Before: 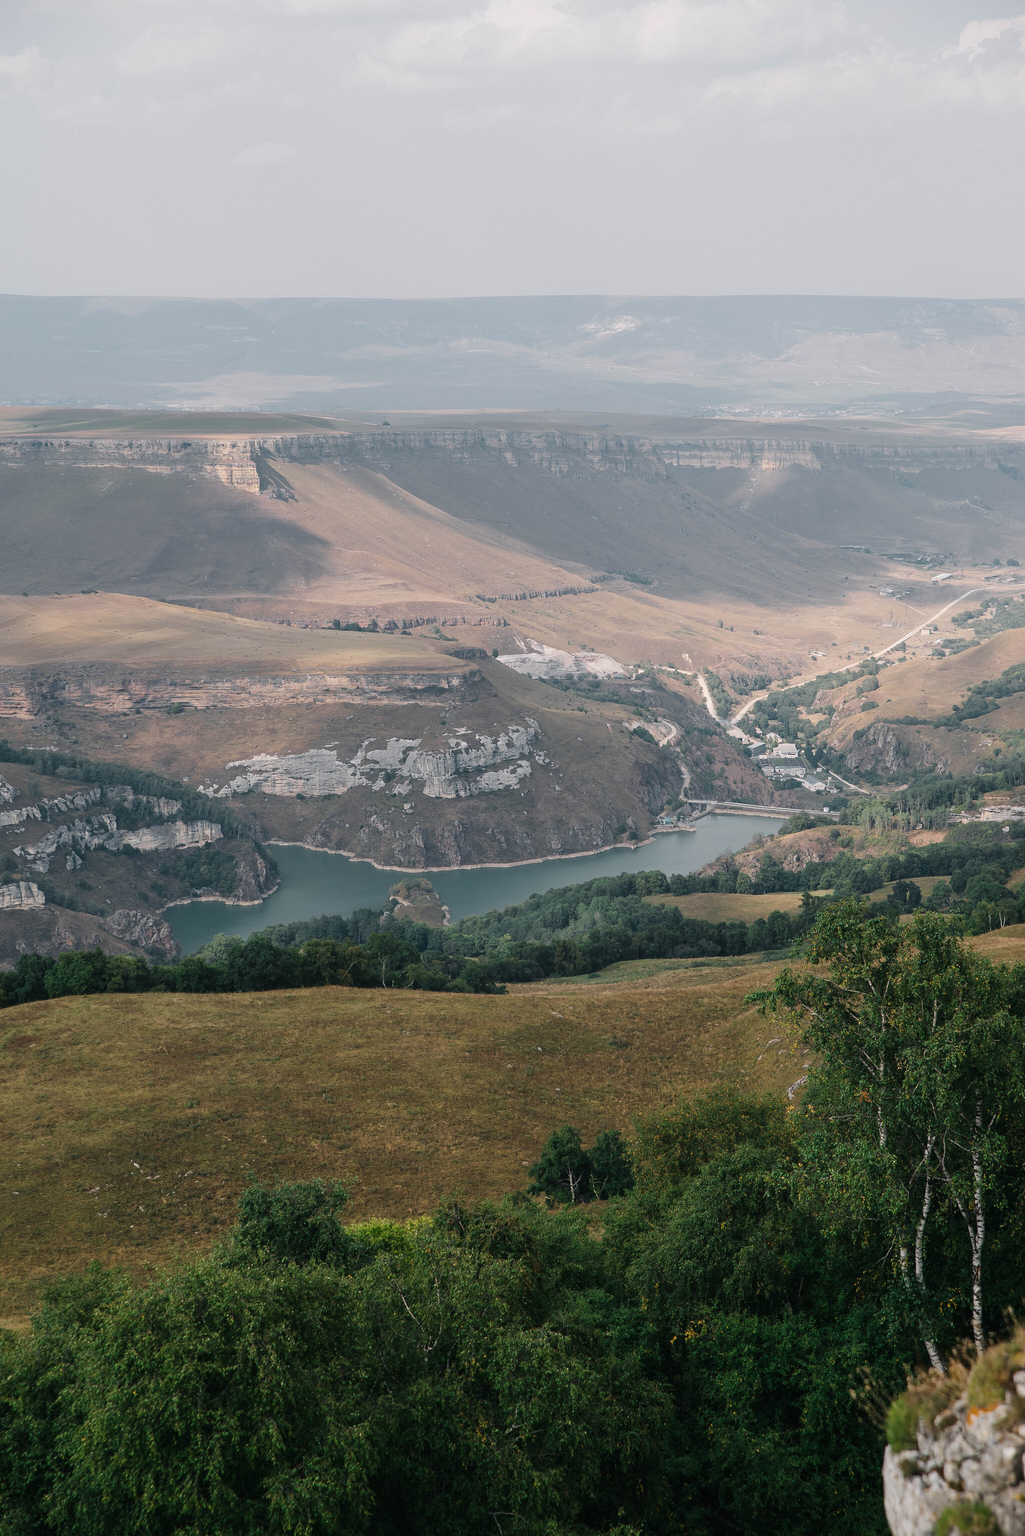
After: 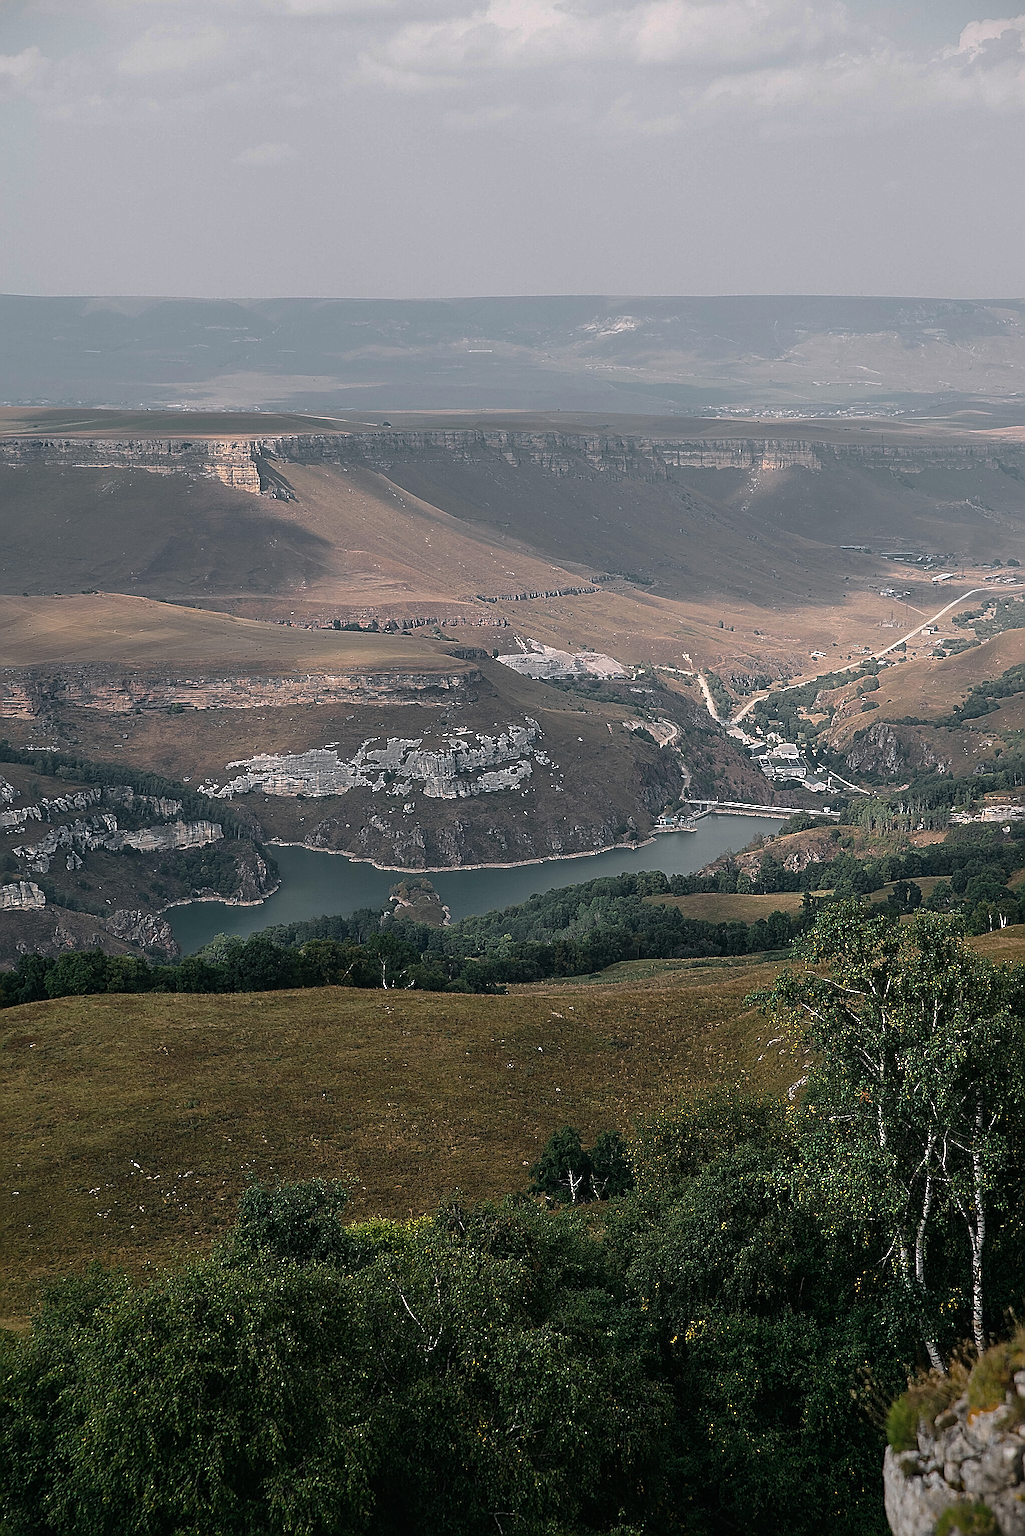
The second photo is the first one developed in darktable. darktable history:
base curve: curves: ch0 [(0, 0) (0.595, 0.418) (1, 1)], preserve colors none
color balance rgb: perceptual saturation grading › global saturation 37.025%, global vibrance 14.17%
contrast brightness saturation: contrast 0.097, saturation -0.301
sharpen: amount 1.984
